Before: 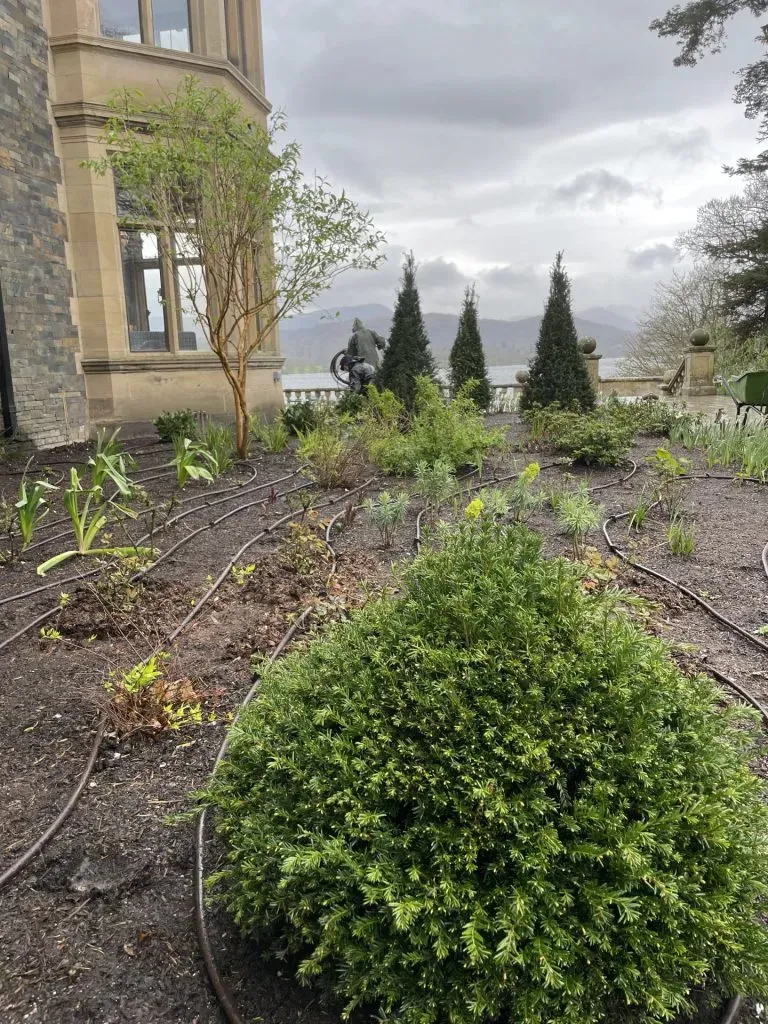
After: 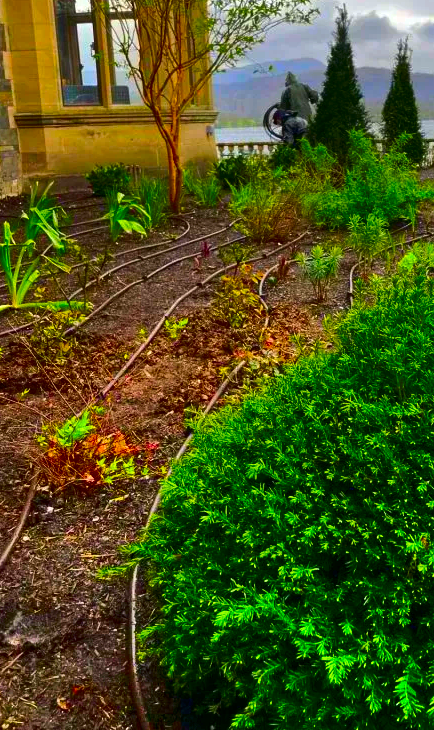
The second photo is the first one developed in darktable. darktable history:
color correction: highlights b* 0.049, saturation 2.94
shadows and highlights: white point adjustment 0.135, highlights -69.54, soften with gaussian
crop: left 8.796%, top 24.115%, right 34.657%, bottom 4.553%
contrast brightness saturation: contrast 0.096, brightness -0.277, saturation 0.15
